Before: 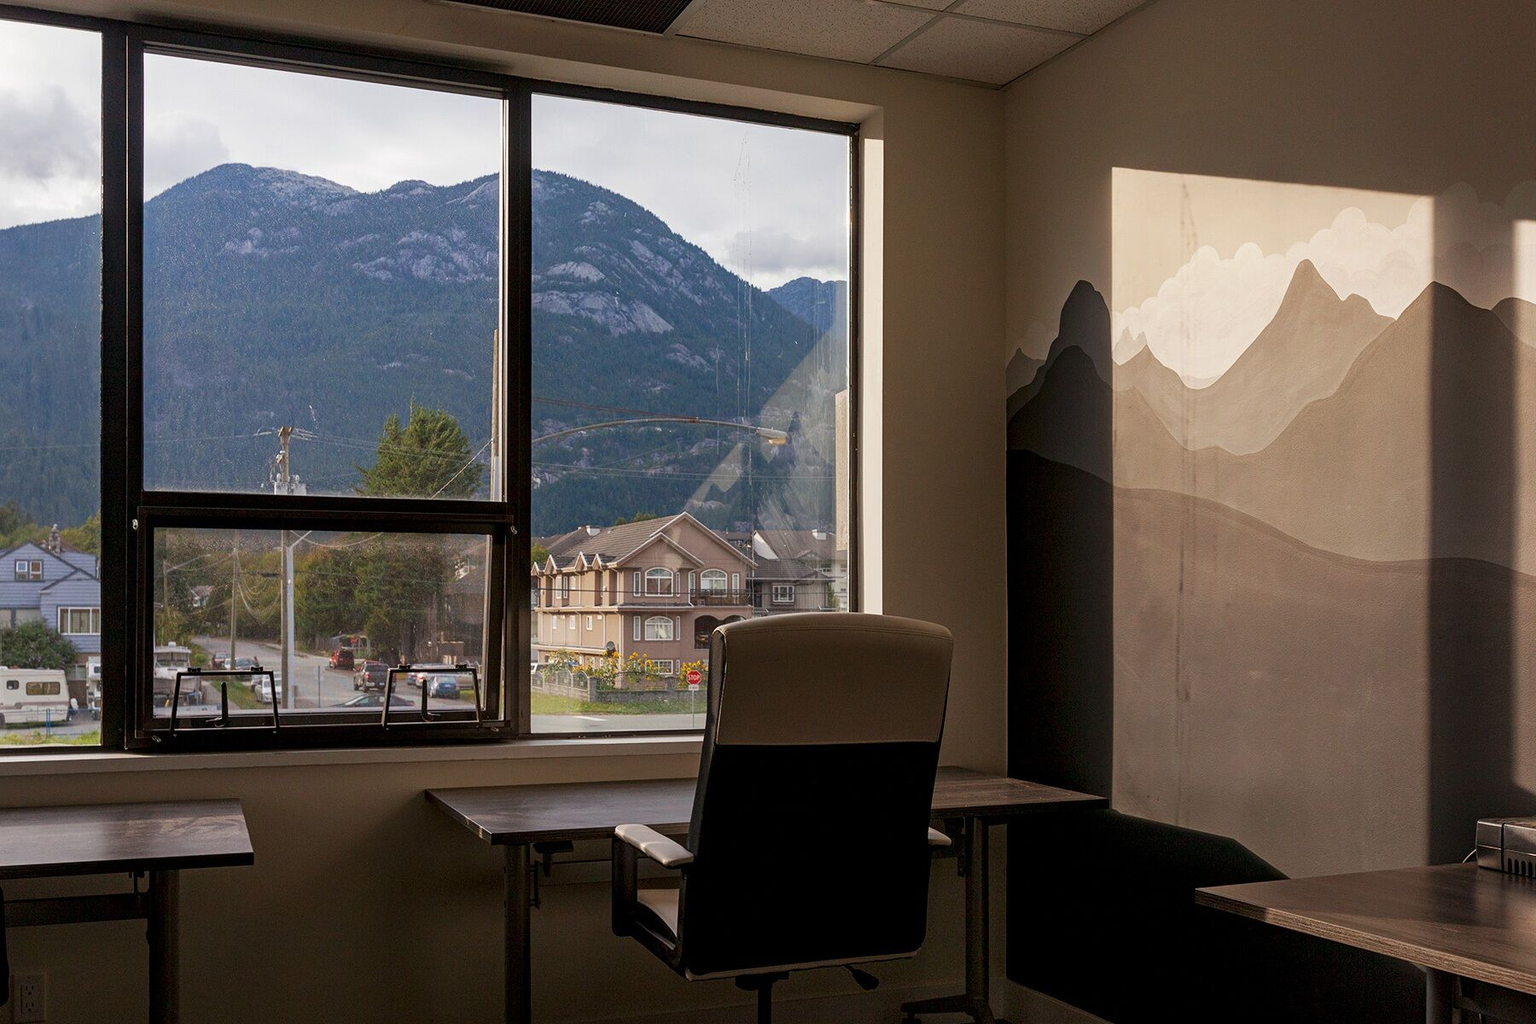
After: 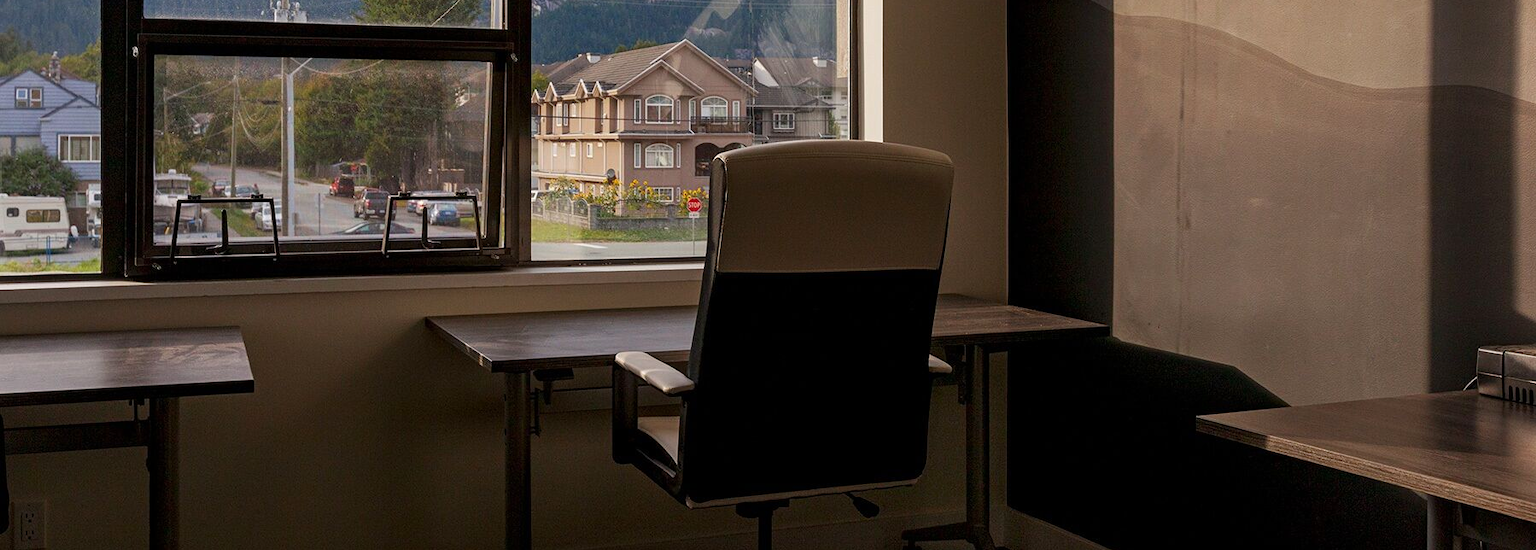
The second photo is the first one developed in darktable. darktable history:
contrast brightness saturation: contrast 0.04, saturation 0.07
crop and rotate: top 46.237%
